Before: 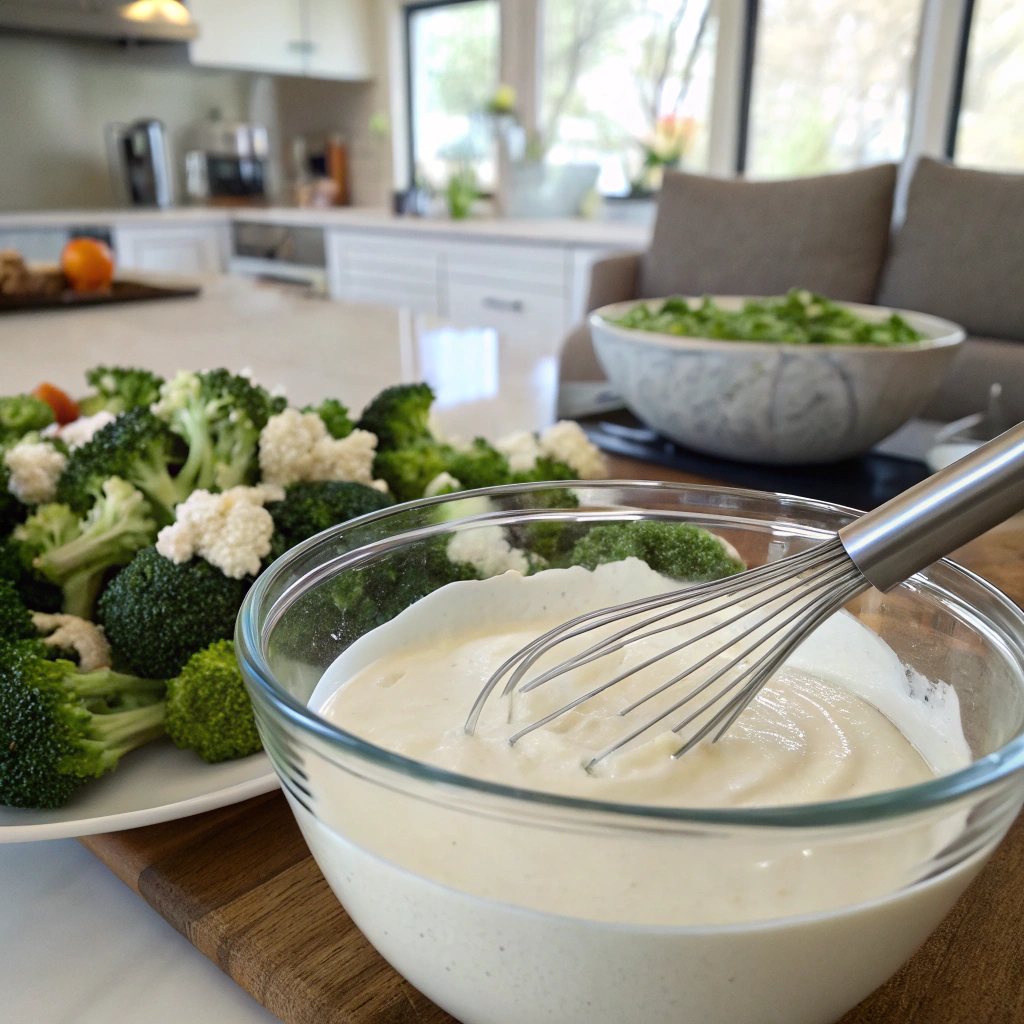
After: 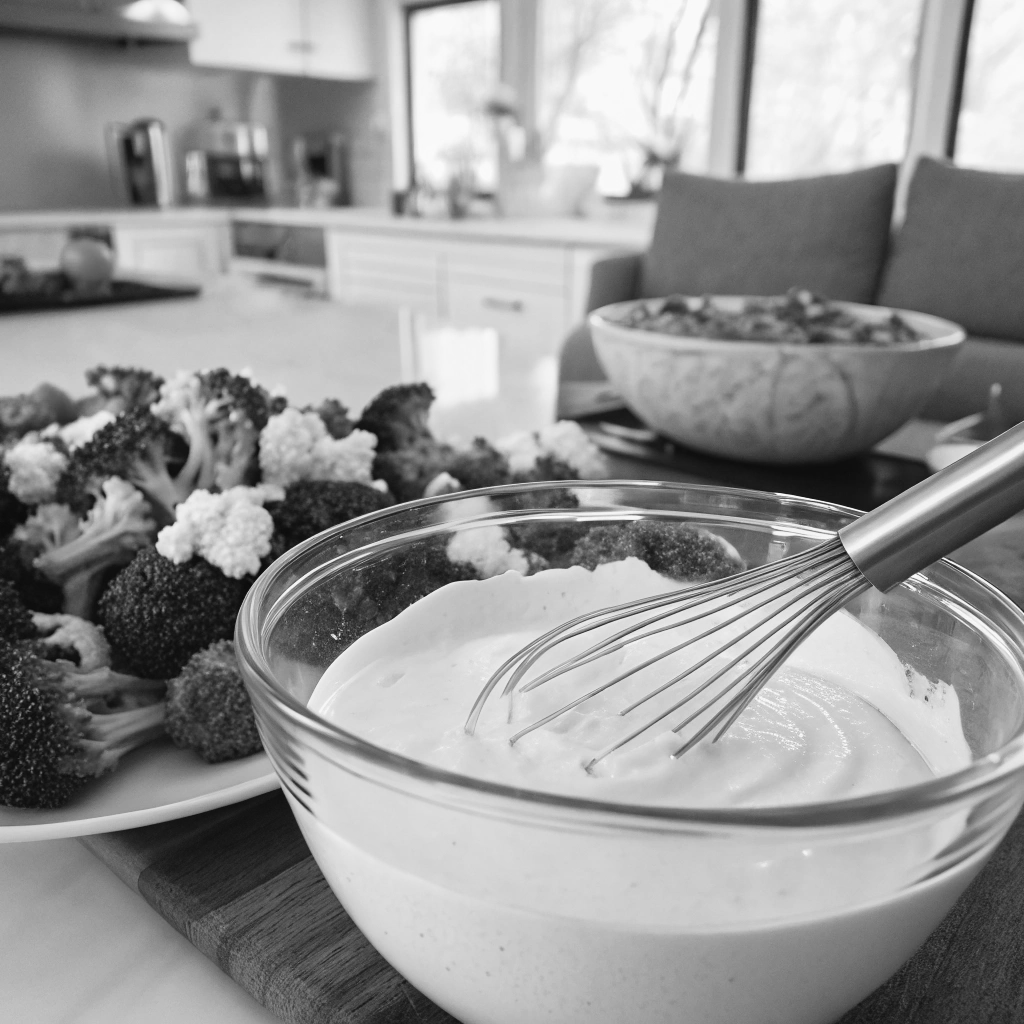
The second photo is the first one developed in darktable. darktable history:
tone curve: curves: ch0 [(0, 0.028) (0.138, 0.156) (0.468, 0.516) (0.754, 0.823) (1, 1)], color space Lab, linked channels, preserve colors none
color calibration "t3mujinpack channel mixer": output gray [0.28, 0.41, 0.31, 0], gray › normalize channels true, illuminant same as pipeline (D50), adaptation XYZ, x 0.346, y 0.359, gamut compression 0
